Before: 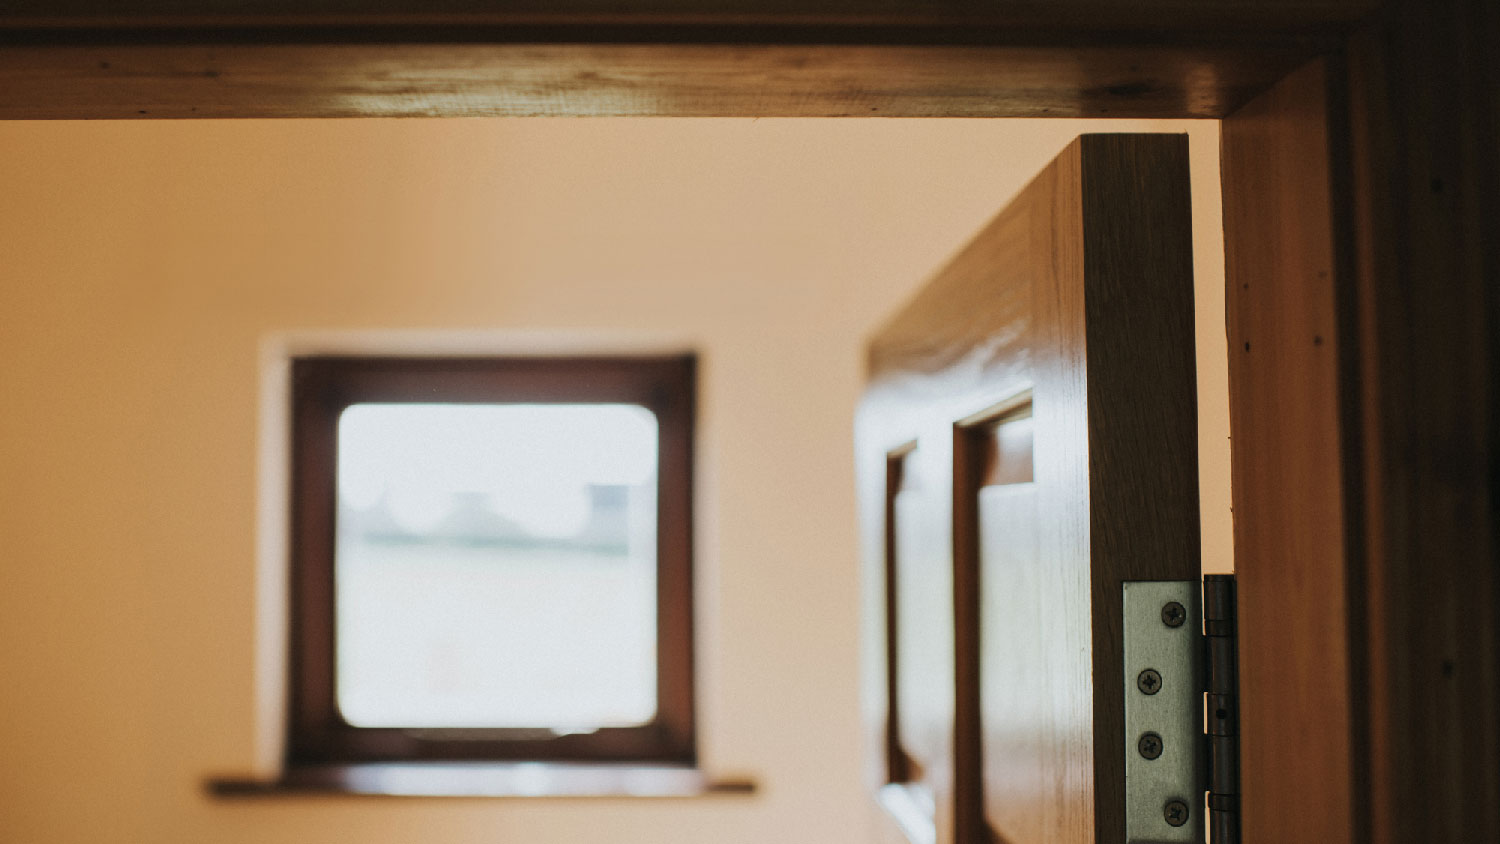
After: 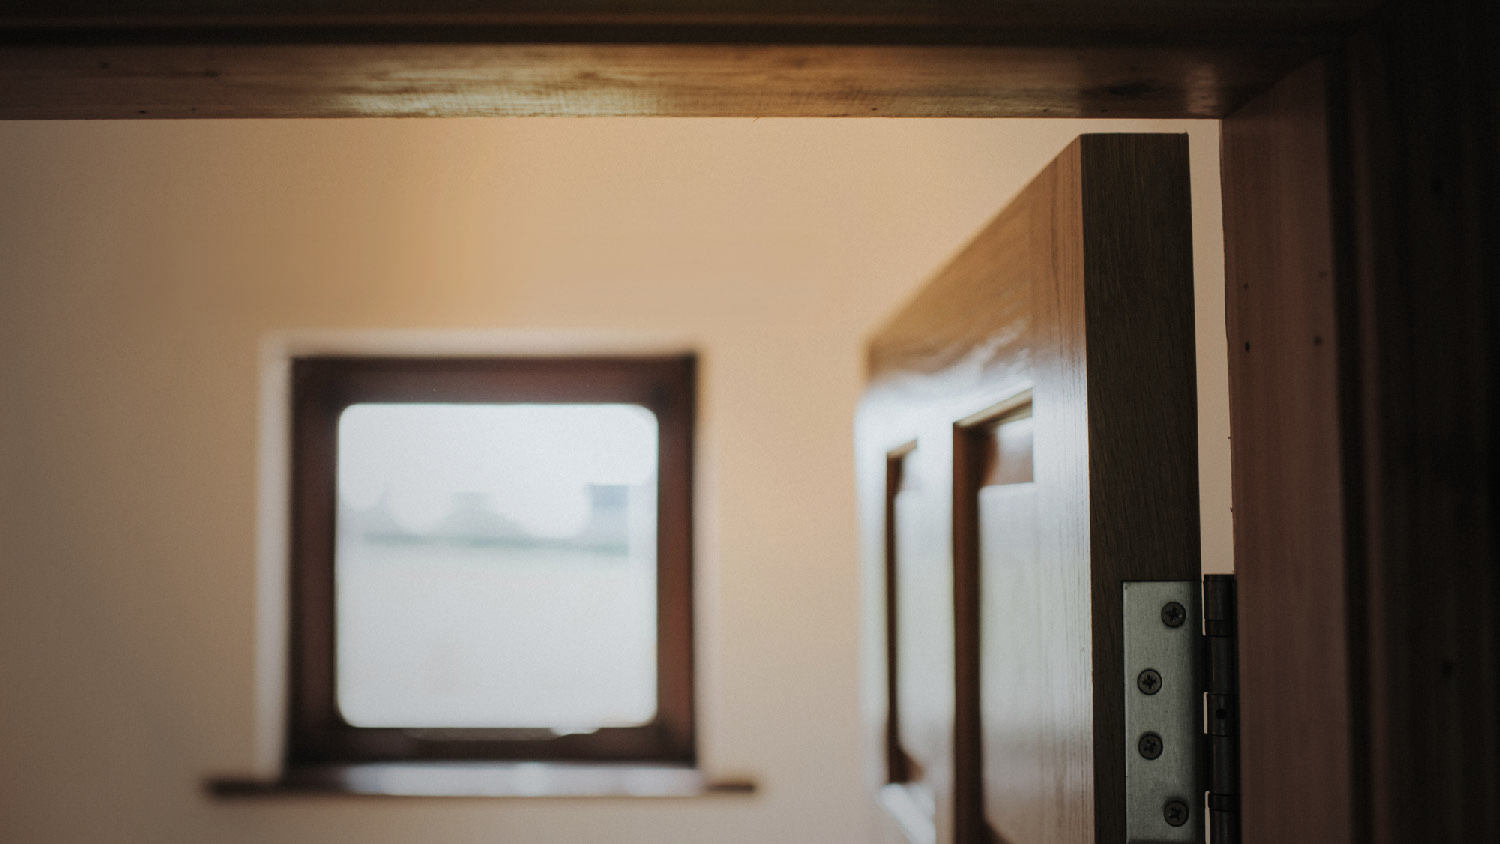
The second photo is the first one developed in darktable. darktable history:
vignetting: fall-off start 33.45%, fall-off radius 64.35%, brightness -0.528, saturation -0.51, center (-0.055, -0.355), width/height ratio 0.957
